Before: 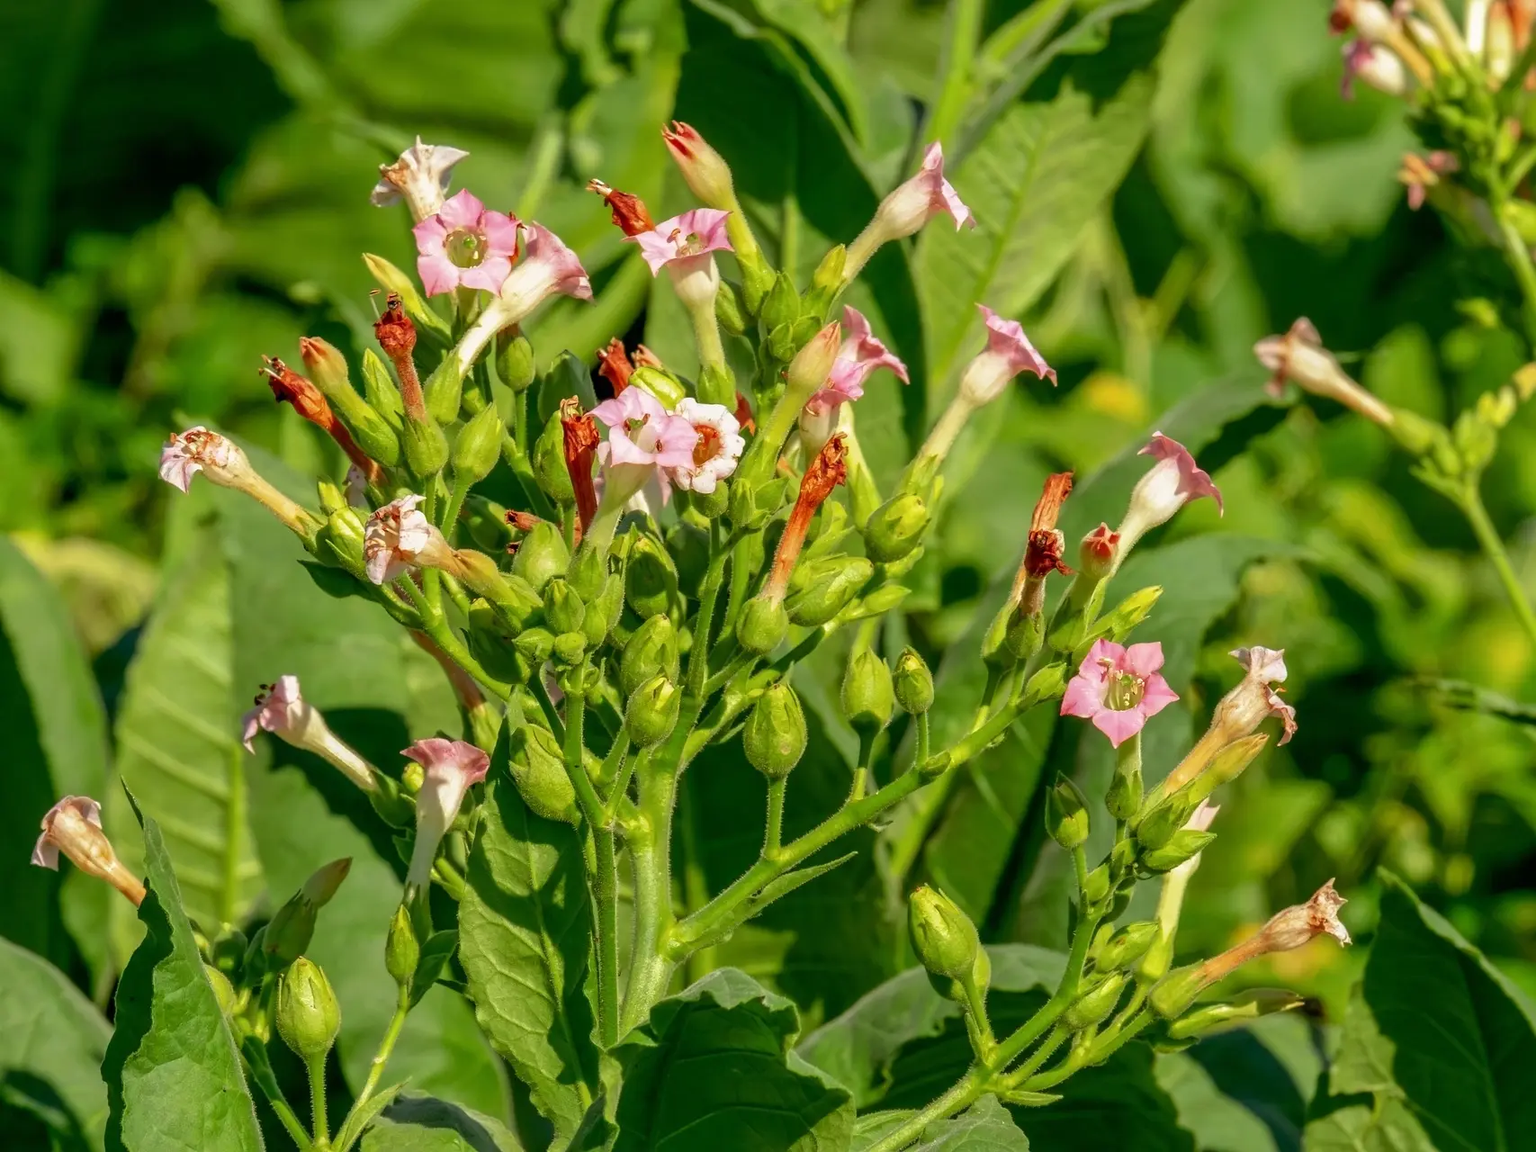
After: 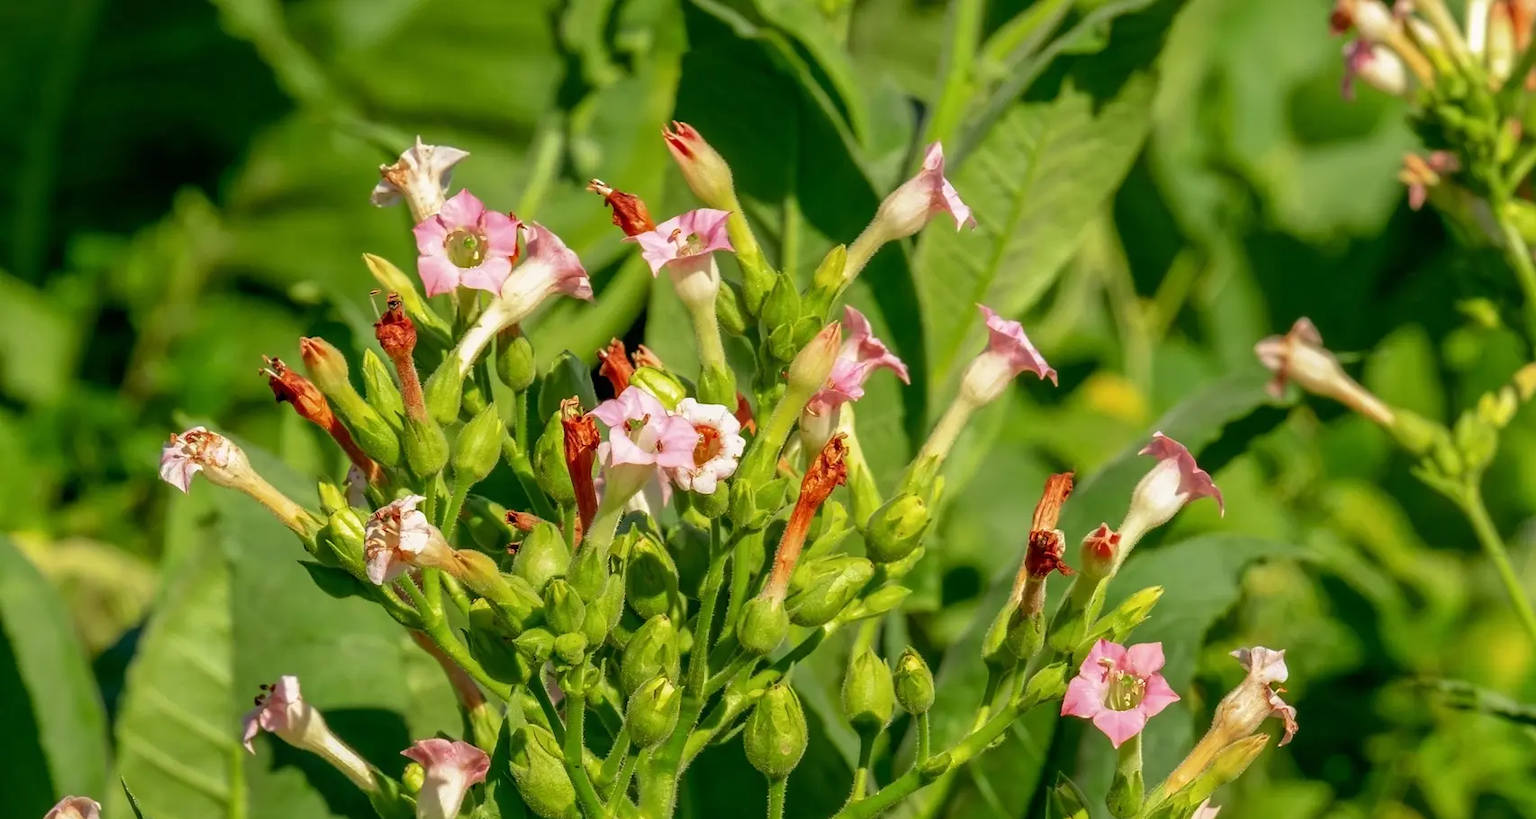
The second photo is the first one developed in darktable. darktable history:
crop: right 0%, bottom 28.887%
